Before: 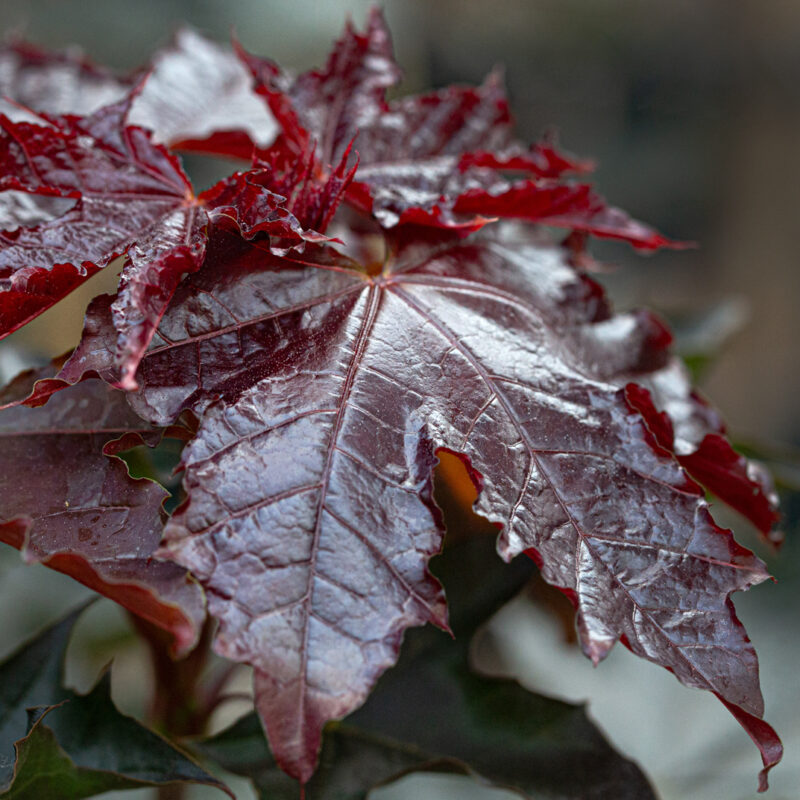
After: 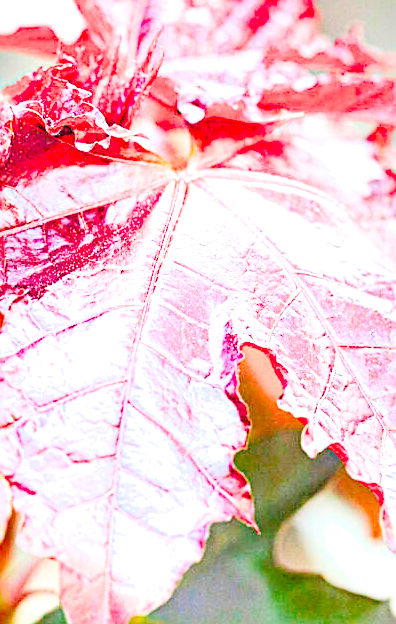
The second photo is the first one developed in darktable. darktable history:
contrast brightness saturation: contrast 0.067, brightness 0.173, saturation 0.4
crop and rotate: angle 0.017°, left 24.406%, top 13.223%, right 26.002%, bottom 8.648%
filmic rgb: black relative exposure -7.65 EV, white relative exposure 4.56 EV, hardness 3.61
exposure: black level correction 0, exposure 4.029 EV, compensate highlight preservation false
color balance rgb: shadows lift › chroma 0.738%, shadows lift › hue 115.89°, perceptual saturation grading › global saturation 13.637%, perceptual saturation grading › highlights -30.572%, perceptual saturation grading › shadows 50.858%, global vibrance 40.35%
sharpen: on, module defaults
